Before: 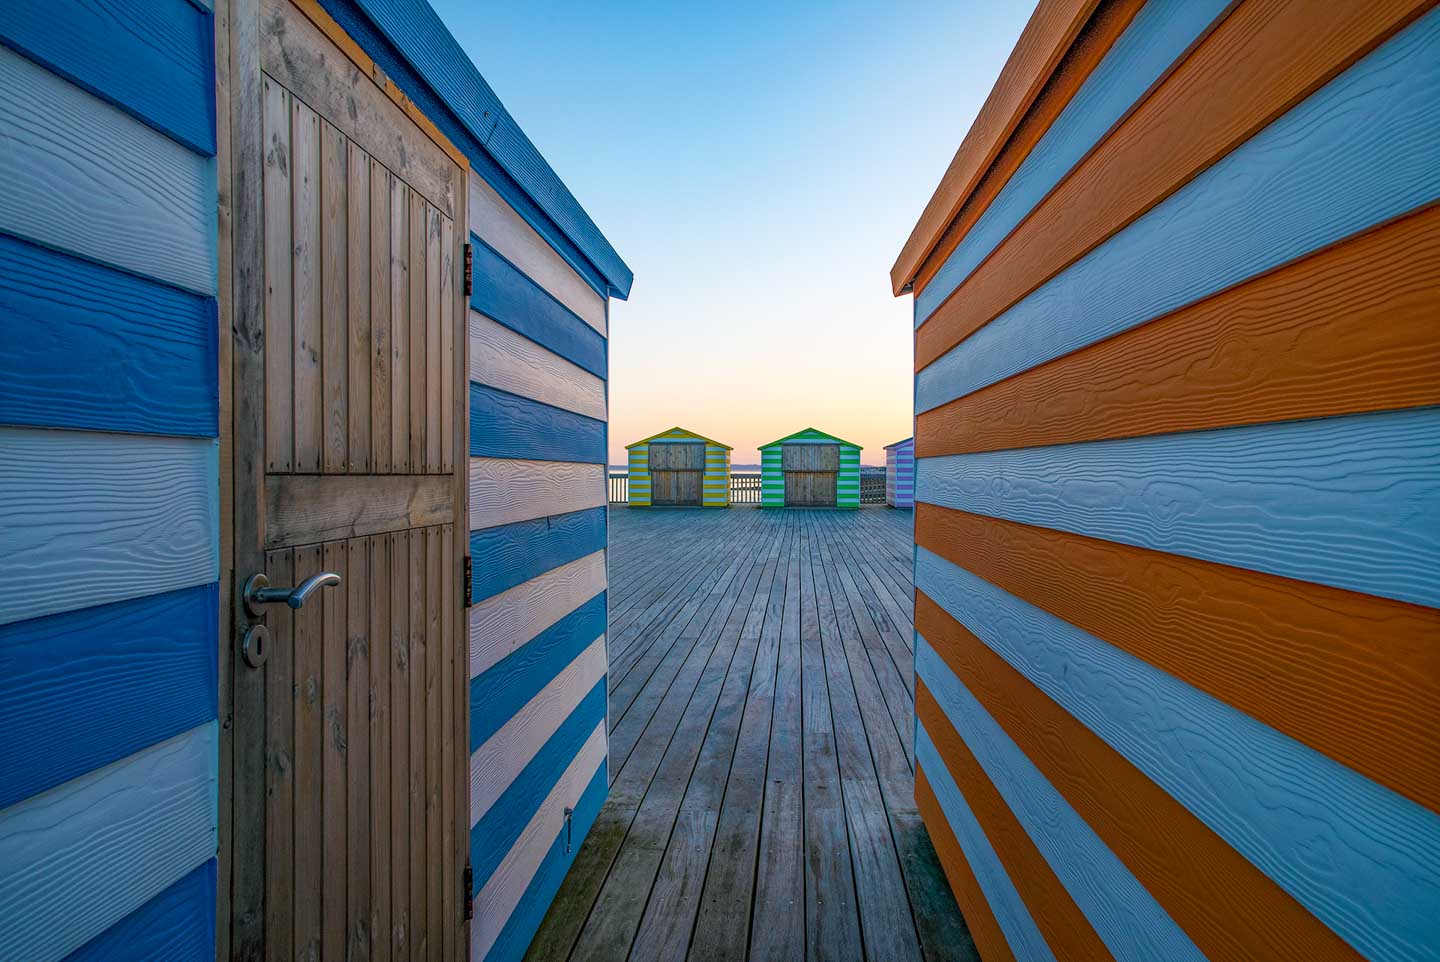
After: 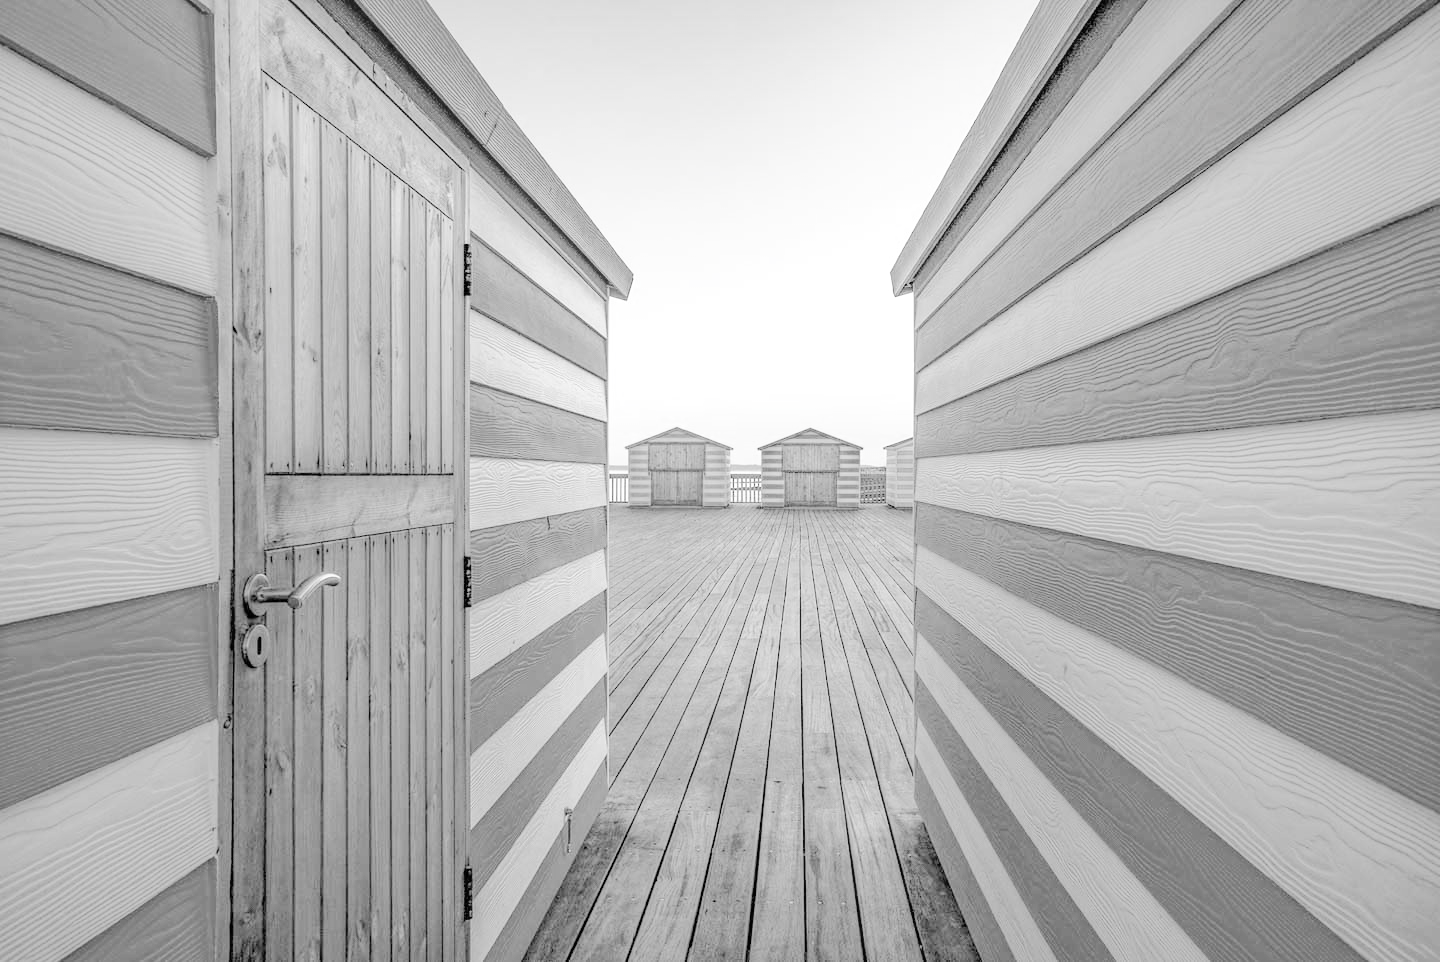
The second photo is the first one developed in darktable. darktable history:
tone curve: curves: ch0 [(0, 0) (0.003, 0) (0.011, 0.002) (0.025, 0.004) (0.044, 0.007) (0.069, 0.015) (0.1, 0.025) (0.136, 0.04) (0.177, 0.09) (0.224, 0.152) (0.277, 0.239) (0.335, 0.335) (0.399, 0.43) (0.468, 0.524) (0.543, 0.621) (0.623, 0.712) (0.709, 0.789) (0.801, 0.871) (0.898, 0.951) (1, 1)], preserve colors none
color look up table: target L [92.43, 75.5, 58.78, 63.66, 80.43, 77.55, 61.18, 53.67, 62.88, 54.28, 31.34, 17.13, 200.64, 100.33, 80.83, 77.55, 57.05, 59.81, 57.05, 49.44, 52.16, 56.4, 53.98, 51.85, 42, 37.3, 34.5, 27.02, 23.57, 89.87, 77.14, 73.56, 68.78, 59.13, 58.09, 66.24, 53.67, 56.1, 49.44, 44.67, 18.73, 25.83, 81.64, 87.74, 78.38, 69.19, 54.89, 47.05, 11.06], target a [-0.004, 0 ×6, 0.003, 0, 0, 0.004, 0.001, 0, 0.001, 0 ×5, 0.001, 0, 0.001, 0, 0, 0.001 ×5, -0.004, 0 ×6, 0.001 ×6, 0 ×4, 0.001, 0.001, 0.001], target b [0.034, 0.003, 0, 0.005, 0.004, 0.005, 0, -0.009, 0, -0.002, -0.01, -0.003, 0, -0.002, 0.004, 0.005, 0, 0, 0, -0.002 ×5, -0.003, -0.003, -0.004, -0.004, -0.004, 0.036, 0.005, 0.003, 0.004, 0, 0, 0.005, -0.002, -0.002, -0.002, -0.003, -0.003, -0.004, 0.004, 0.003, 0.005, 0.004, -0.002, -0.003, -0.002], num patches 49
